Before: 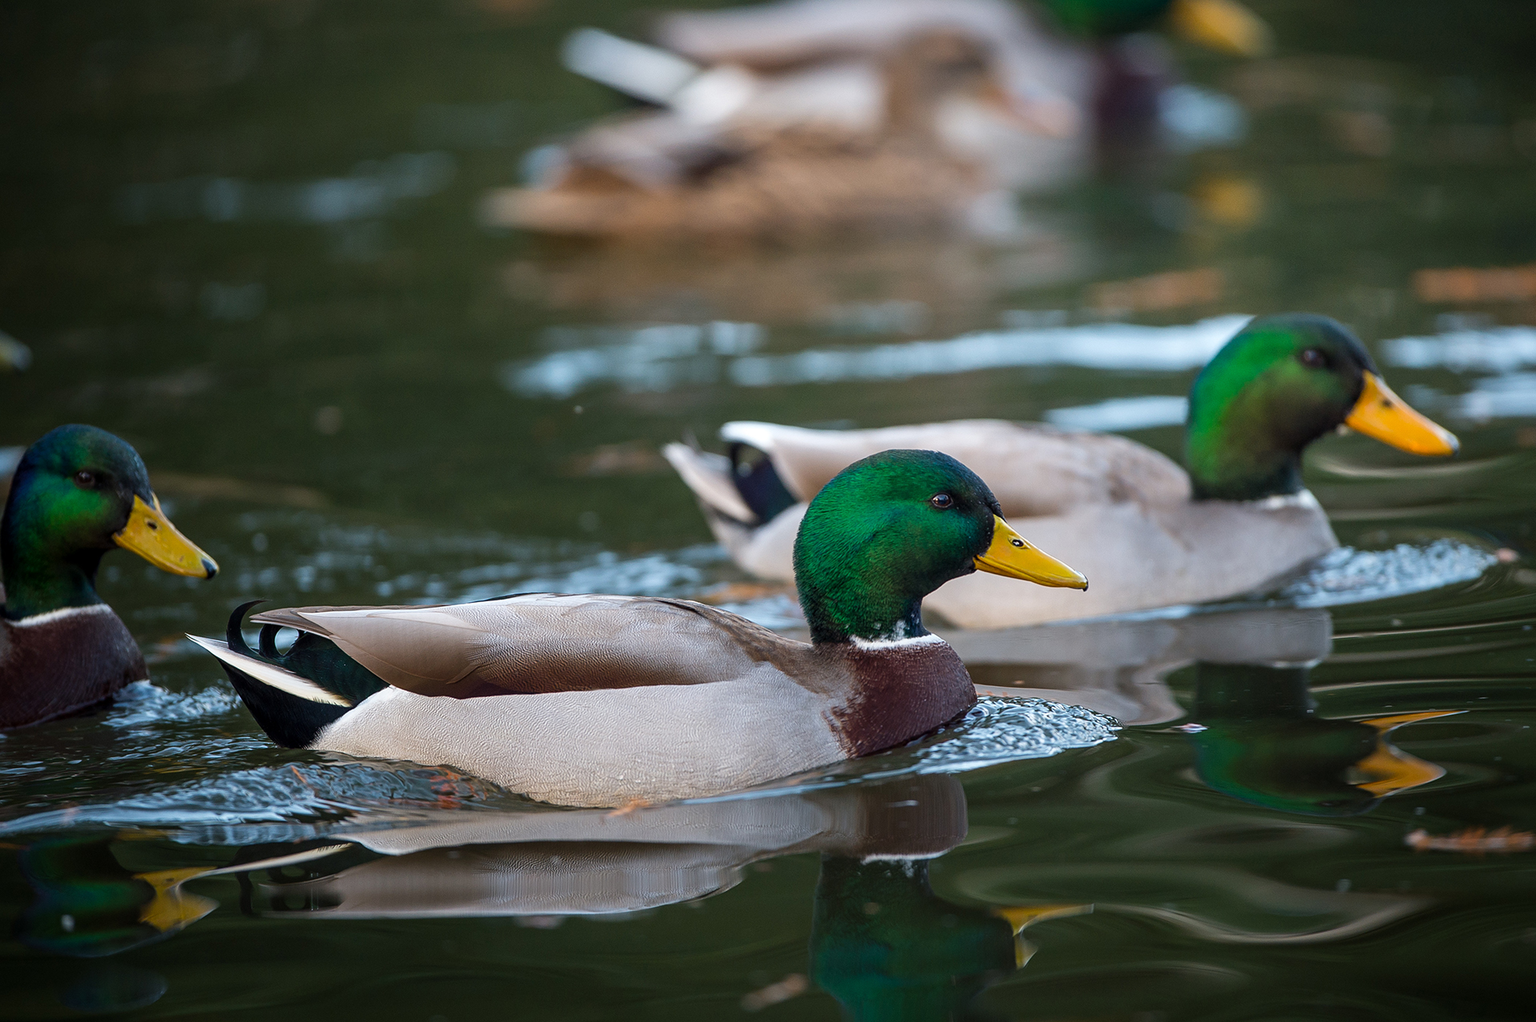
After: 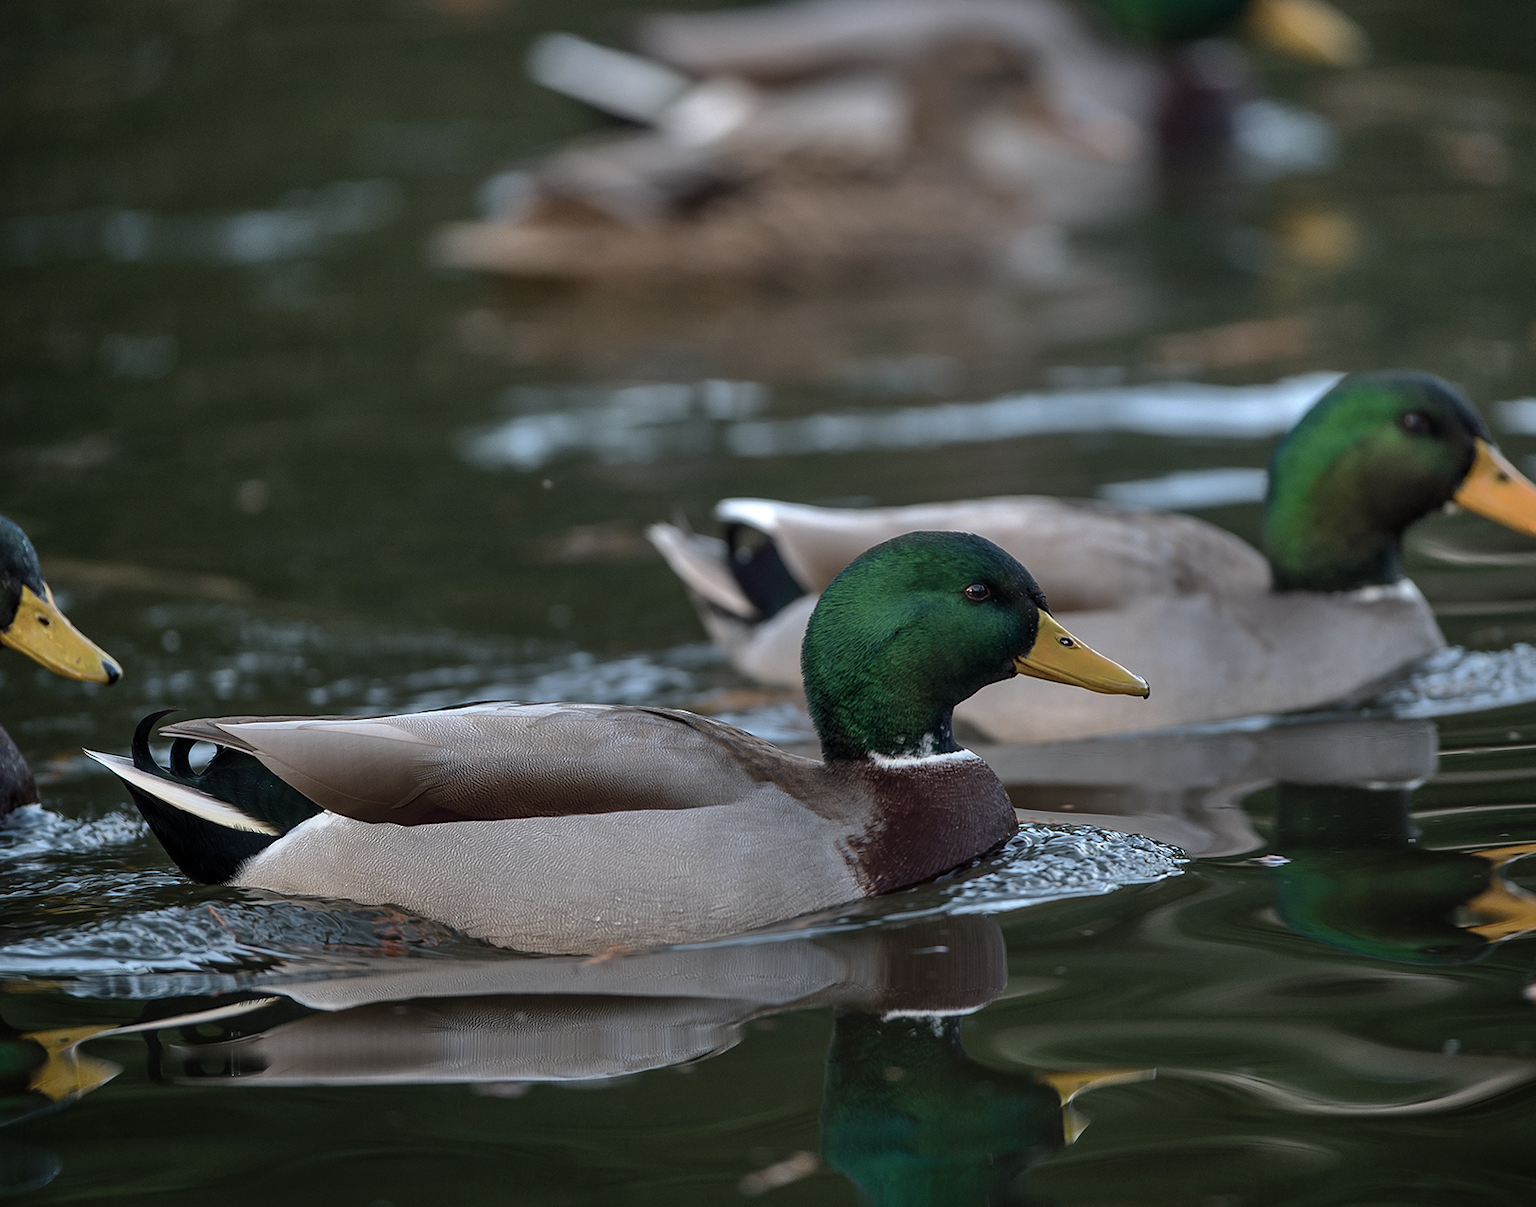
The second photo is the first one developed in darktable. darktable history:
contrast brightness saturation: contrast 0.1, saturation -0.298
tone curve: curves: ch0 [(0, 0) (0.253, 0.237) (1, 1)]; ch1 [(0, 0) (0.401, 0.42) (0.442, 0.47) (0.491, 0.495) (0.511, 0.523) (0.557, 0.565) (0.66, 0.683) (1, 1)]; ch2 [(0, 0) (0.394, 0.413) (0.5, 0.5) (0.578, 0.568) (1, 1)], preserve colors none
shadows and highlights: highlights color adjustment 52.63%, low approximation 0.01, soften with gaussian
crop: left 7.524%, right 7.804%
base curve: curves: ch0 [(0, 0) (0.826, 0.587) (1, 1)], preserve colors none
